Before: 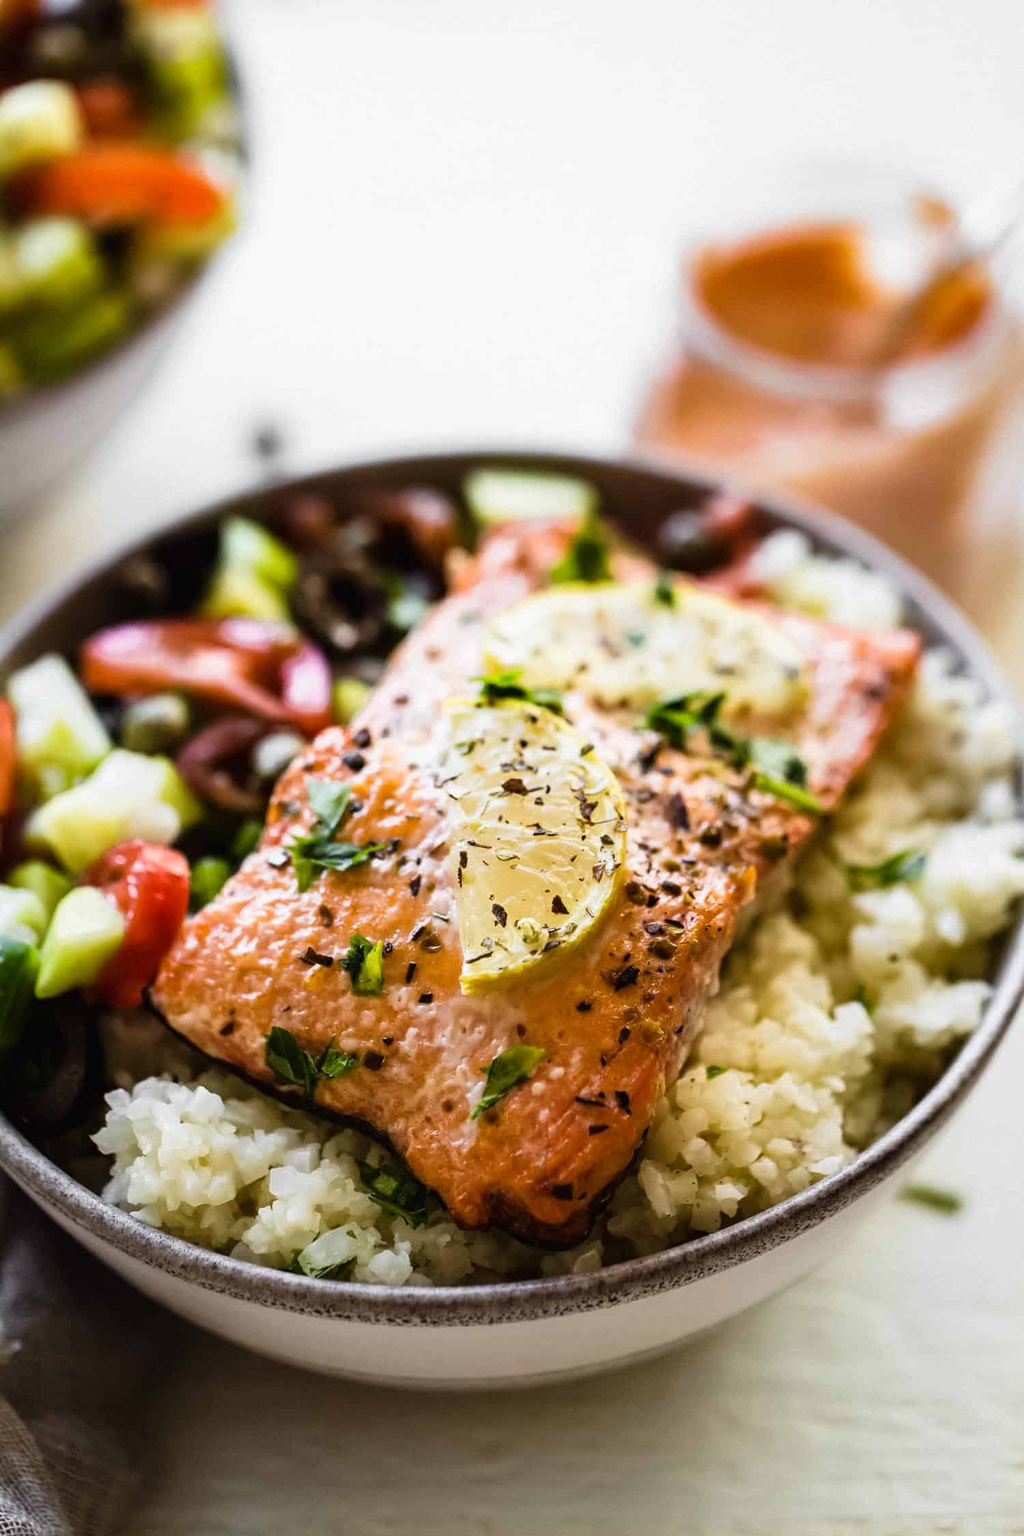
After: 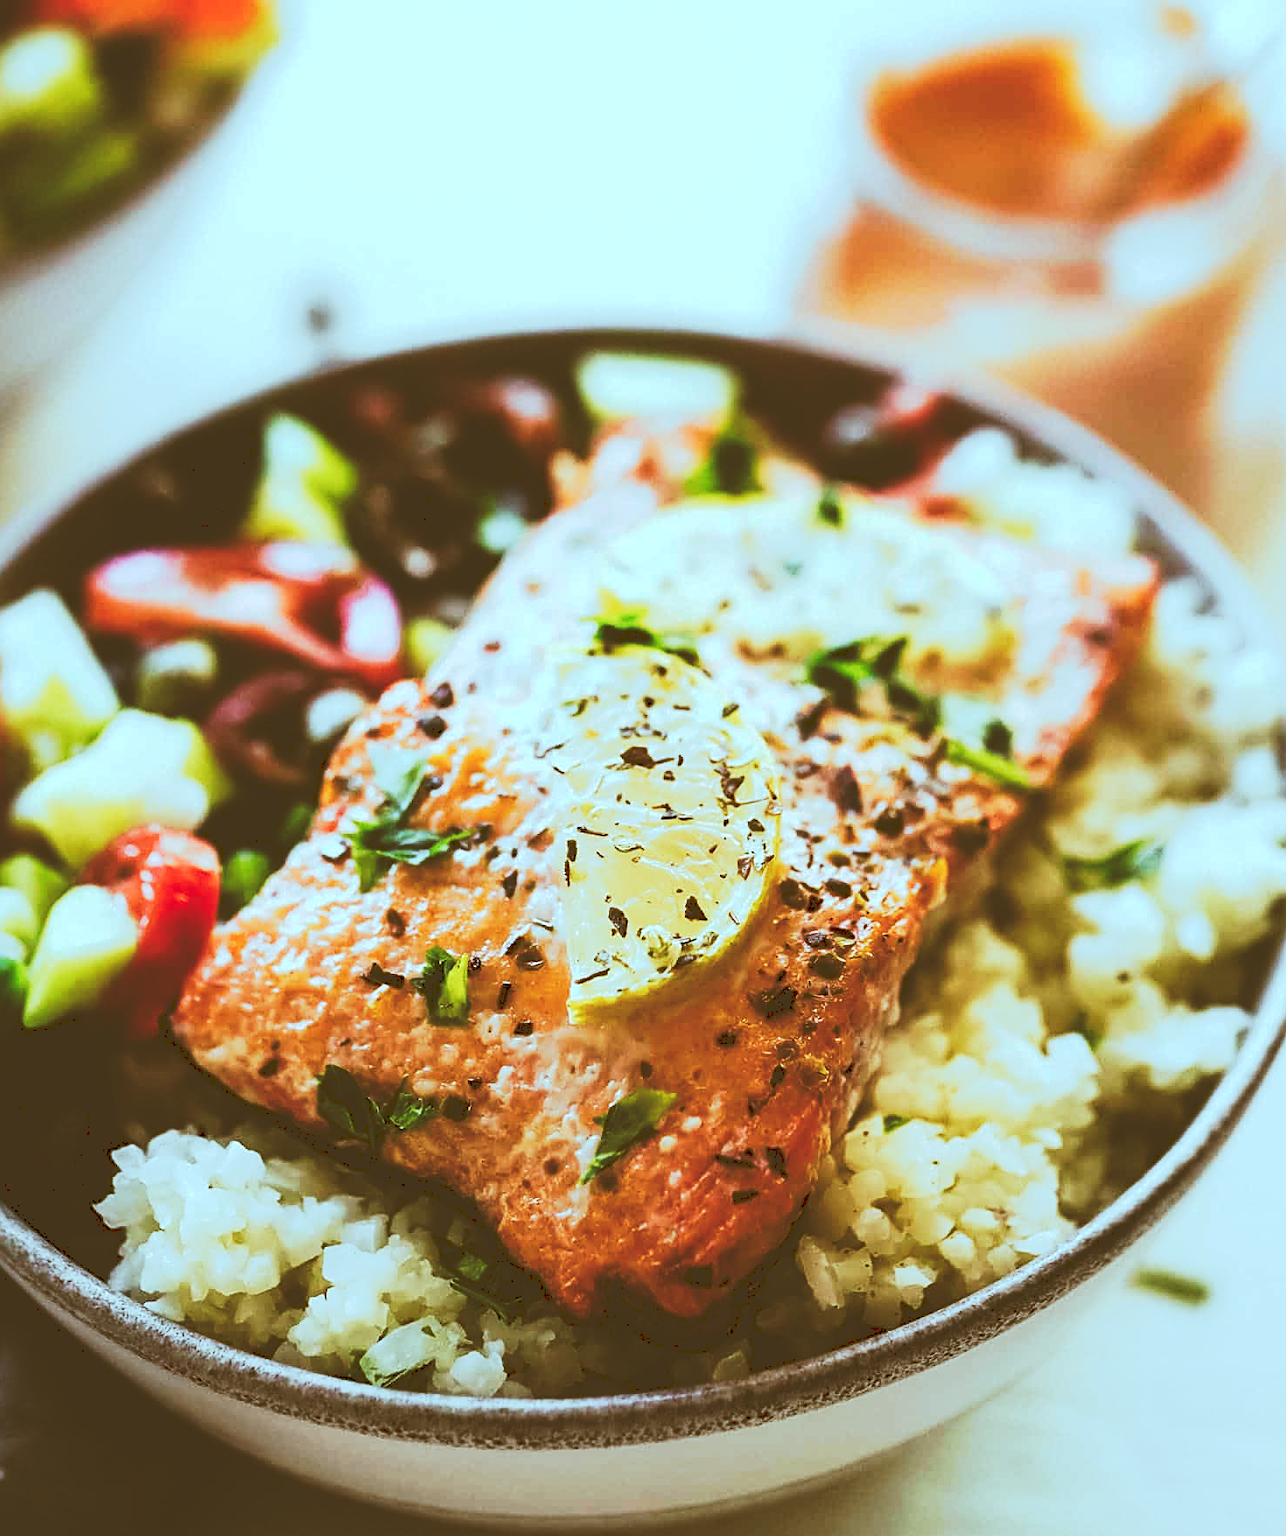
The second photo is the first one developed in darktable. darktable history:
color correction: highlights a* -14.62, highlights b* -16.22, shadows a* 10.12, shadows b* 29.4
crop and rotate: left 1.814%, top 12.818%, right 0.25%, bottom 9.225%
sharpen: on, module defaults
tone curve: curves: ch0 [(0, 0) (0.003, 0.231) (0.011, 0.231) (0.025, 0.231) (0.044, 0.231) (0.069, 0.235) (0.1, 0.24) (0.136, 0.246) (0.177, 0.256) (0.224, 0.279) (0.277, 0.313) (0.335, 0.354) (0.399, 0.428) (0.468, 0.514) (0.543, 0.61) (0.623, 0.728) (0.709, 0.808) (0.801, 0.873) (0.898, 0.909) (1, 1)], preserve colors none
